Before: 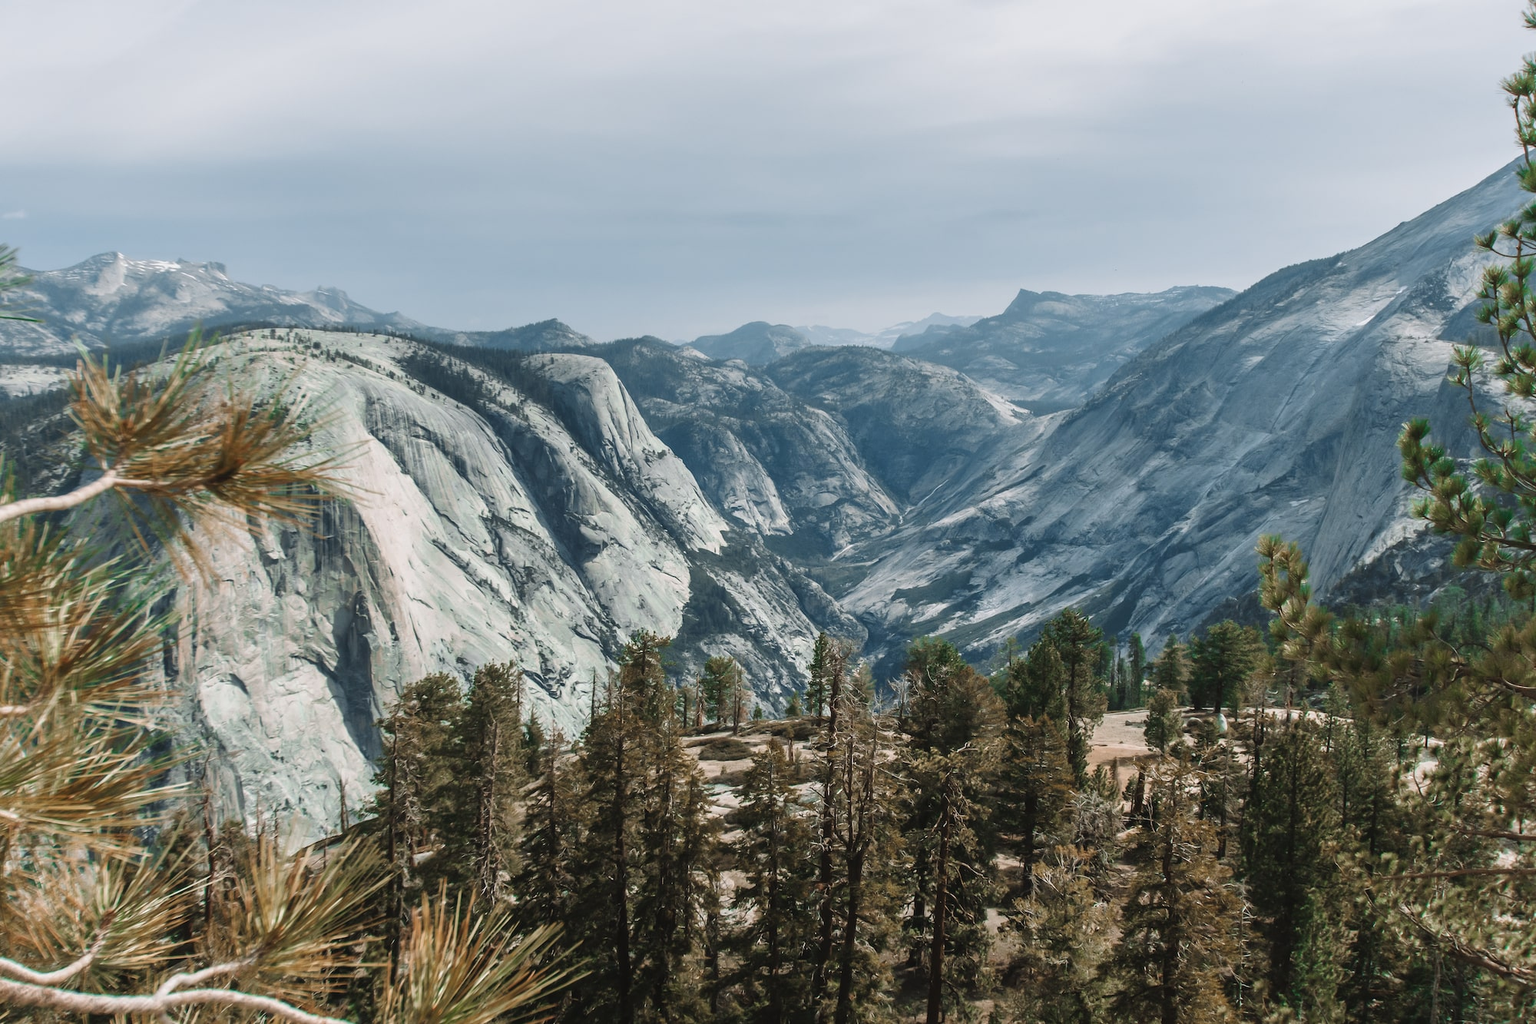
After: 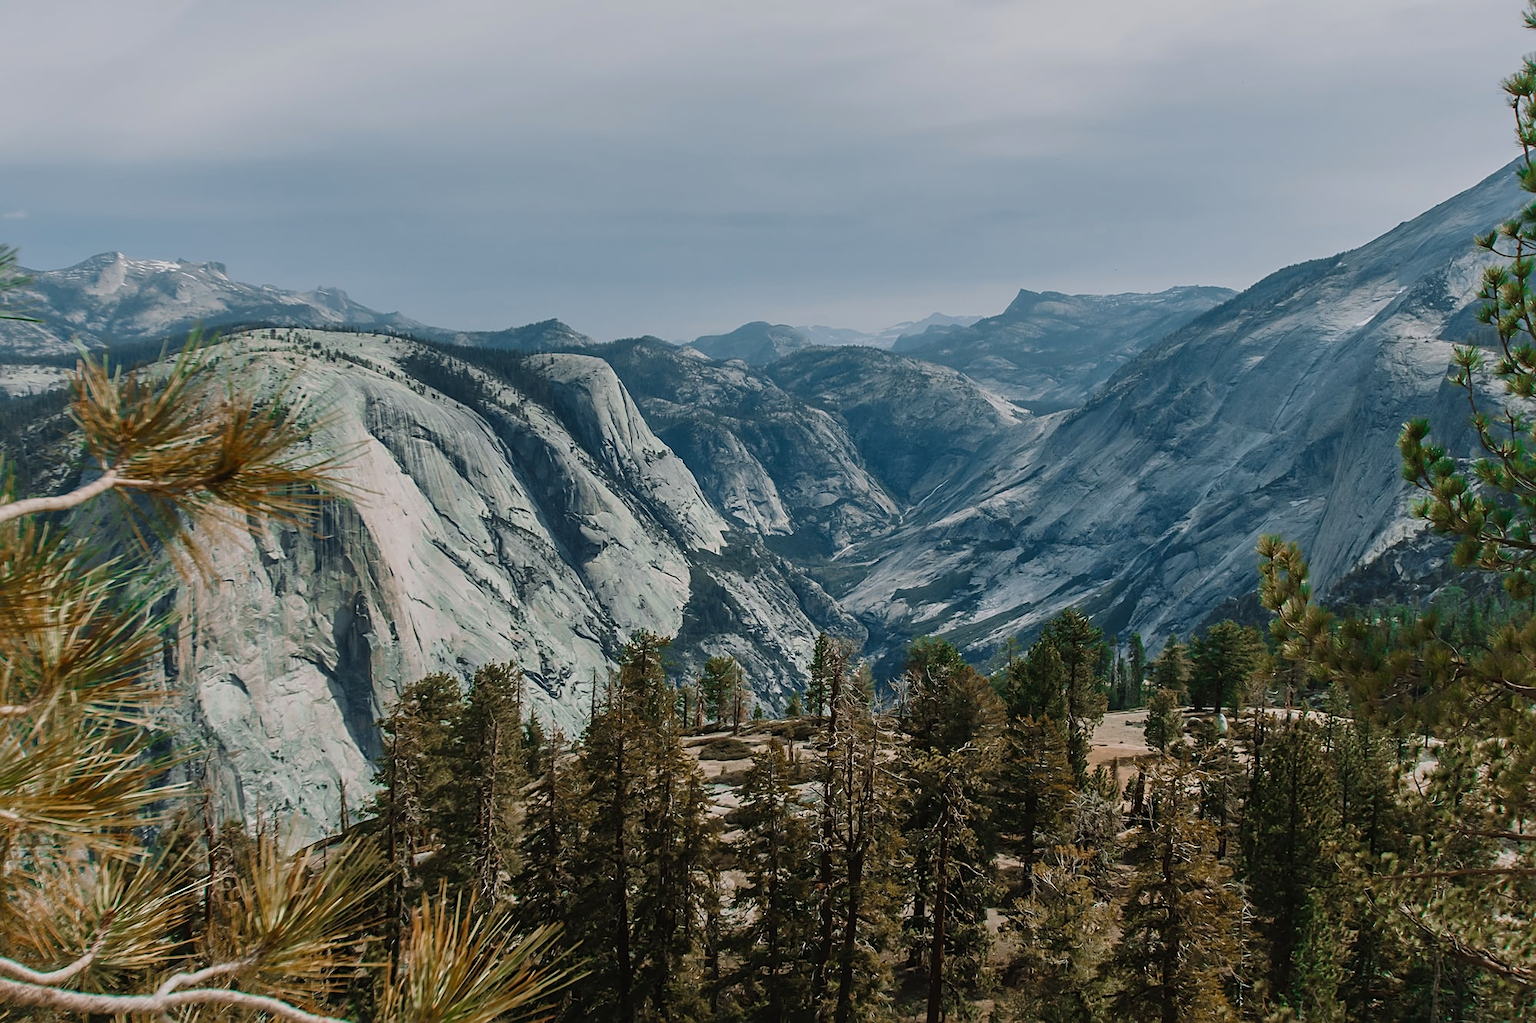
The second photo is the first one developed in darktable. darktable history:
white balance: emerald 1
color balance rgb: perceptual saturation grading › global saturation 20%, global vibrance 20%
sharpen: on, module defaults
exposure: exposure -0.582 EV, compensate highlight preservation false
local contrast: mode bilateral grid, contrast 100, coarseness 100, detail 108%, midtone range 0.2
